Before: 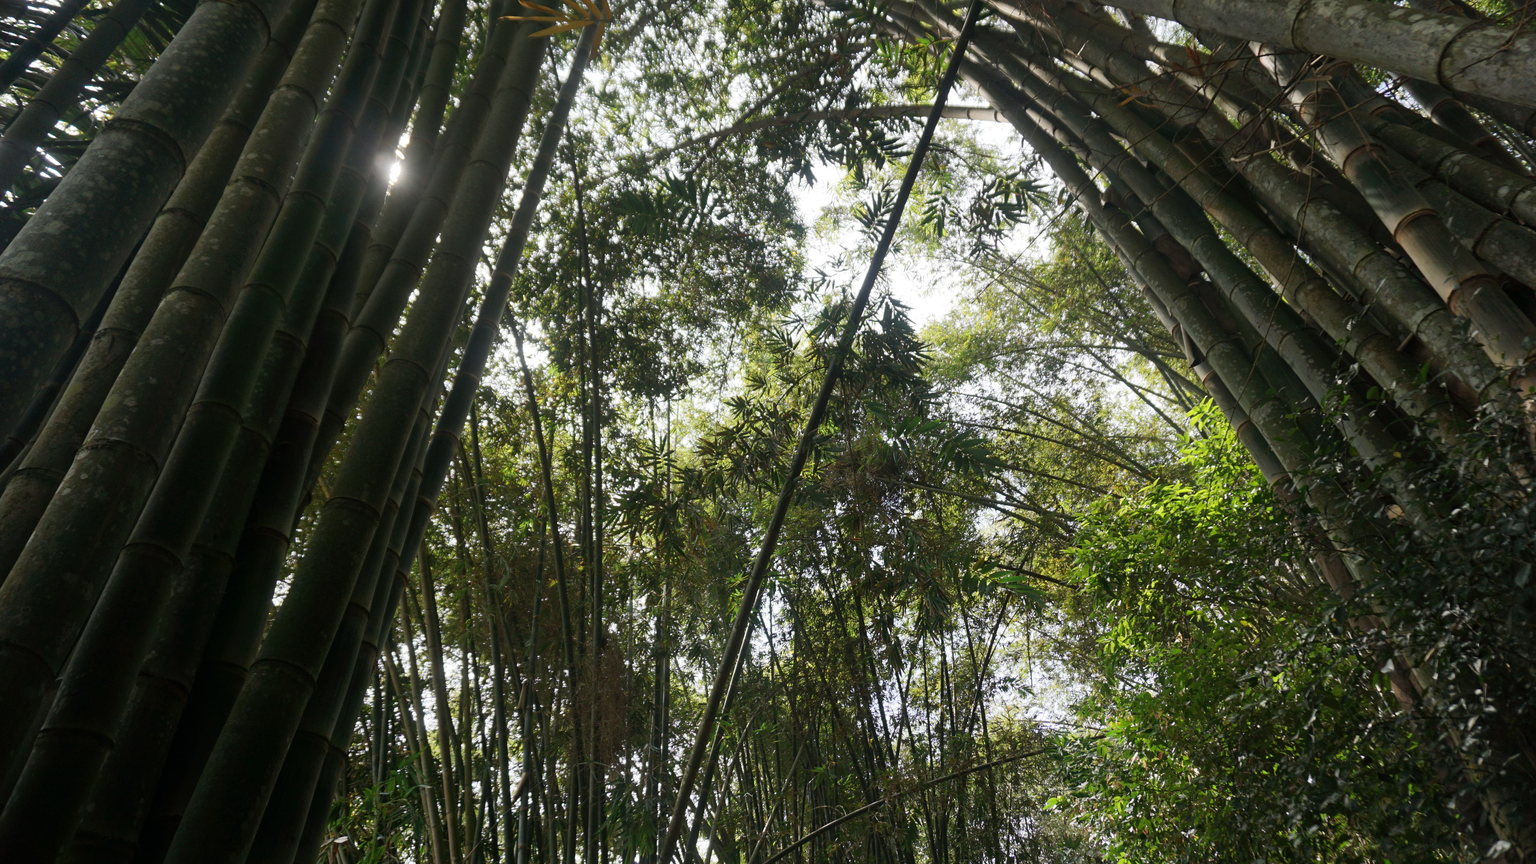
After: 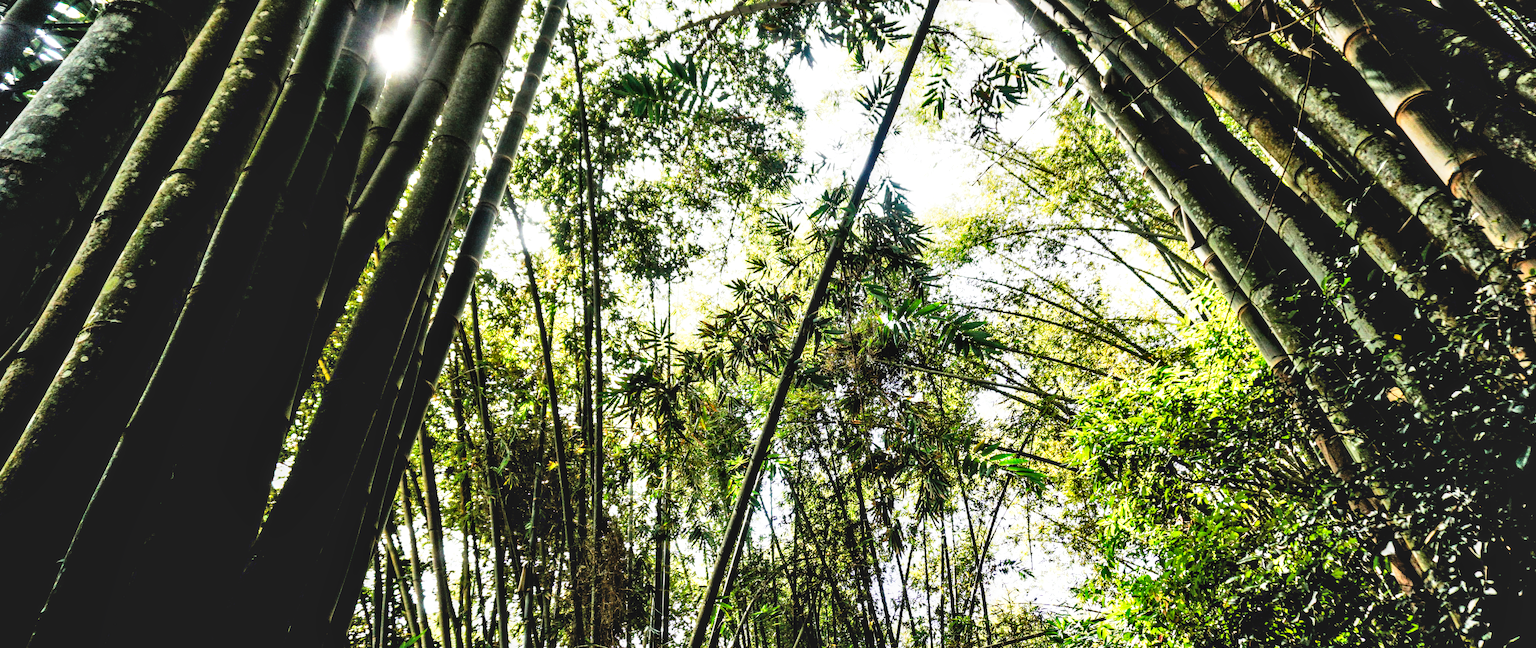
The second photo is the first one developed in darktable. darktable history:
filmic rgb: black relative exposure -5.04 EV, white relative exposure 3.99 EV, hardness 2.9, contrast 1.201
crop: top 13.674%, bottom 11.208%
exposure: black level correction 0.014, exposure 1.798 EV, compensate highlight preservation false
tone curve: curves: ch0 [(0, 0.058) (0.198, 0.188) (0.512, 0.582) (0.625, 0.754) (0.81, 0.934) (1, 1)], preserve colors none
local contrast: detail 142%
shadows and highlights: radius 101.37, shadows 50.52, highlights -64.39, soften with gaussian
